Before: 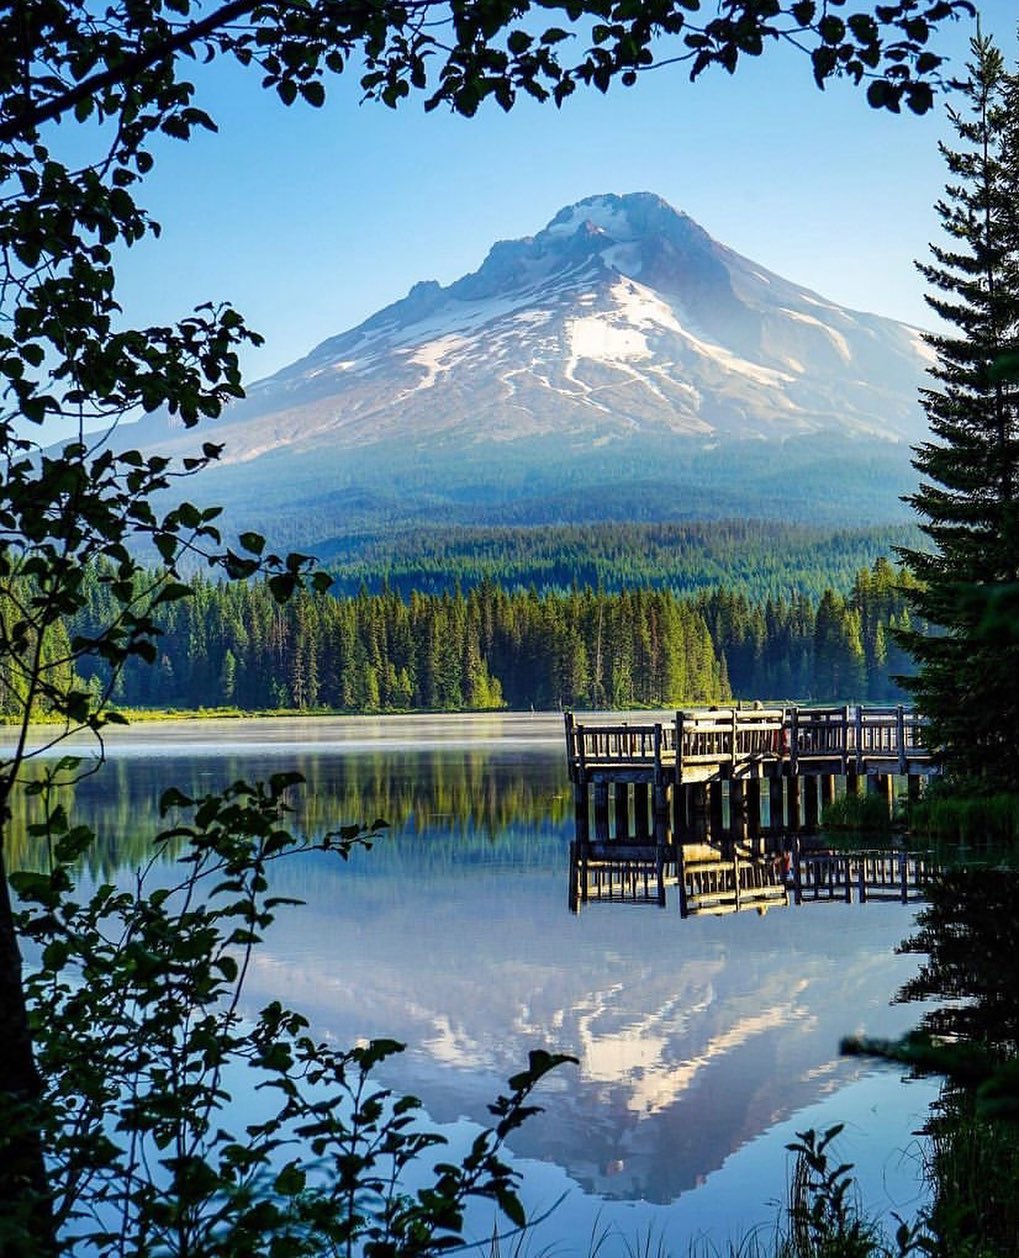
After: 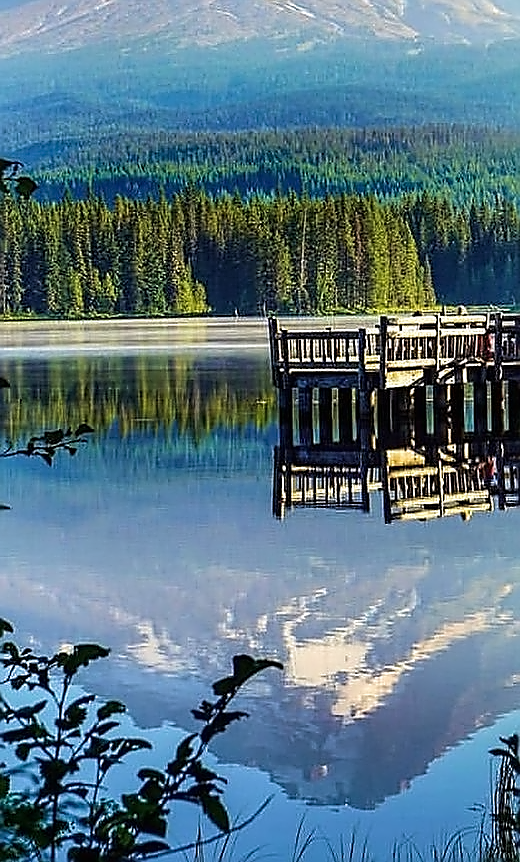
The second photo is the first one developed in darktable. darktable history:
crop and rotate: left 29.124%, top 31.406%, right 19.824%
velvia: on, module defaults
contrast equalizer: octaves 7, y [[0.5 ×4, 0.524, 0.59], [0.5 ×6], [0.5 ×6], [0, 0, 0, 0.01, 0.045, 0.012], [0, 0, 0, 0.044, 0.195, 0.131]]
sharpen: radius 1.366, amount 1.264, threshold 0.778
